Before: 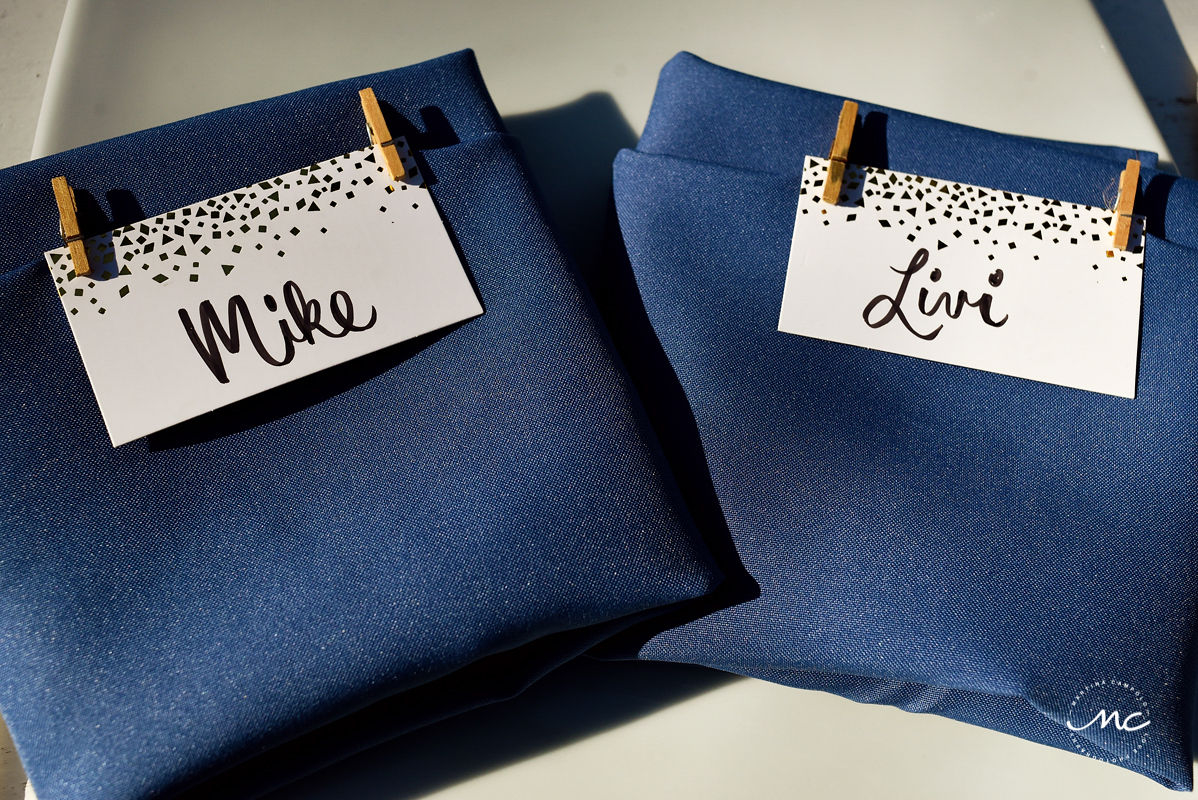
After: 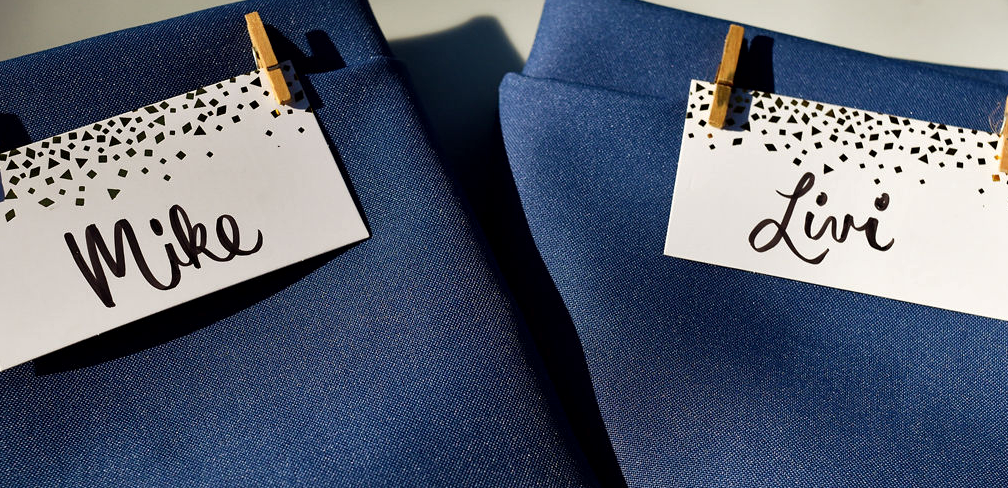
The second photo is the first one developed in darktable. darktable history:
local contrast: mode bilateral grid, contrast 21, coarseness 49, detail 120%, midtone range 0.2
crop and rotate: left 9.659%, top 9.521%, right 6.136%, bottom 29.361%
